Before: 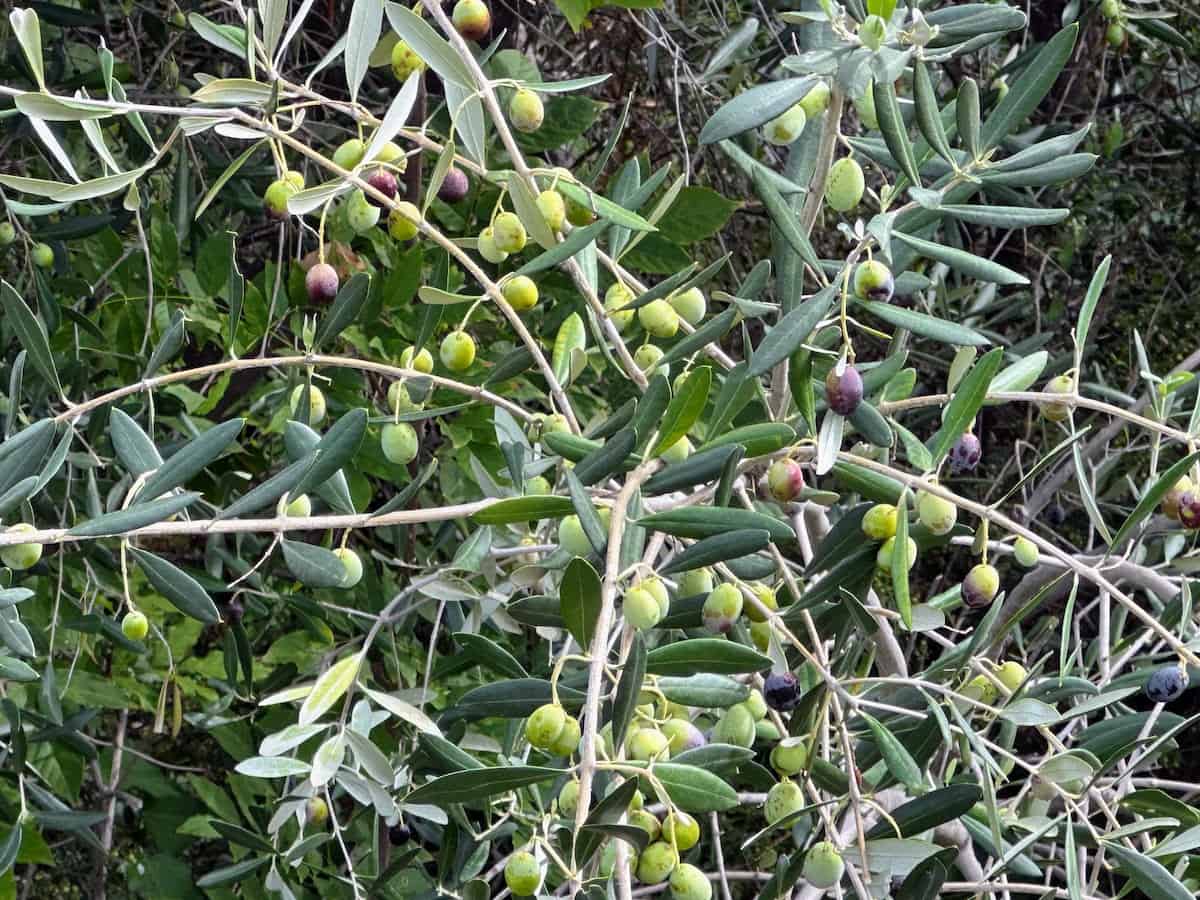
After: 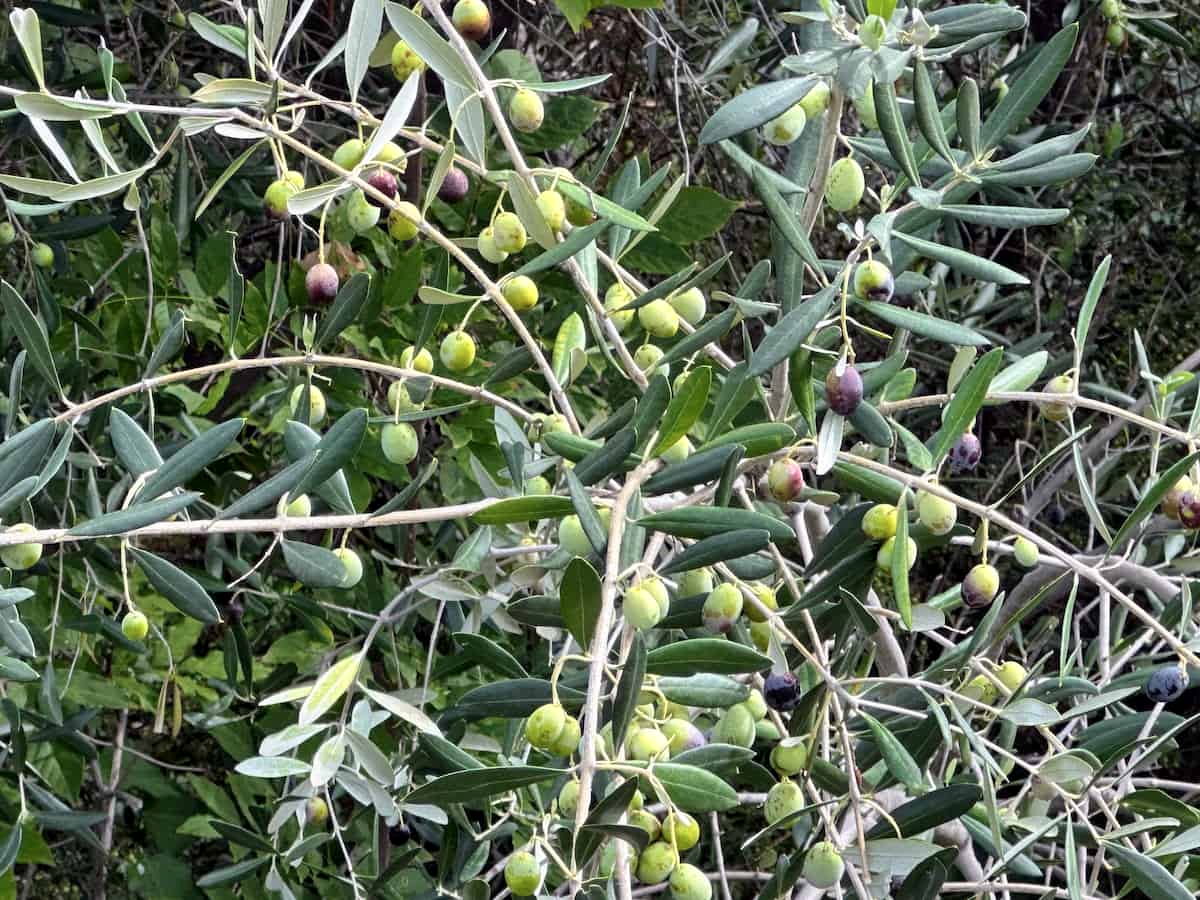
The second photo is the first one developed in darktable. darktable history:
local contrast: mode bilateral grid, contrast 19, coarseness 50, detail 121%, midtone range 0.2
color zones: curves: ch0 [(0, 0.558) (0.143, 0.559) (0.286, 0.529) (0.429, 0.505) (0.571, 0.5) (0.714, 0.5) (0.857, 0.5) (1, 0.558)]; ch1 [(0, 0.469) (0.01, 0.469) (0.12, 0.446) (0.248, 0.469) (0.5, 0.5) (0.748, 0.5) (0.99, 0.469) (1, 0.469)]
